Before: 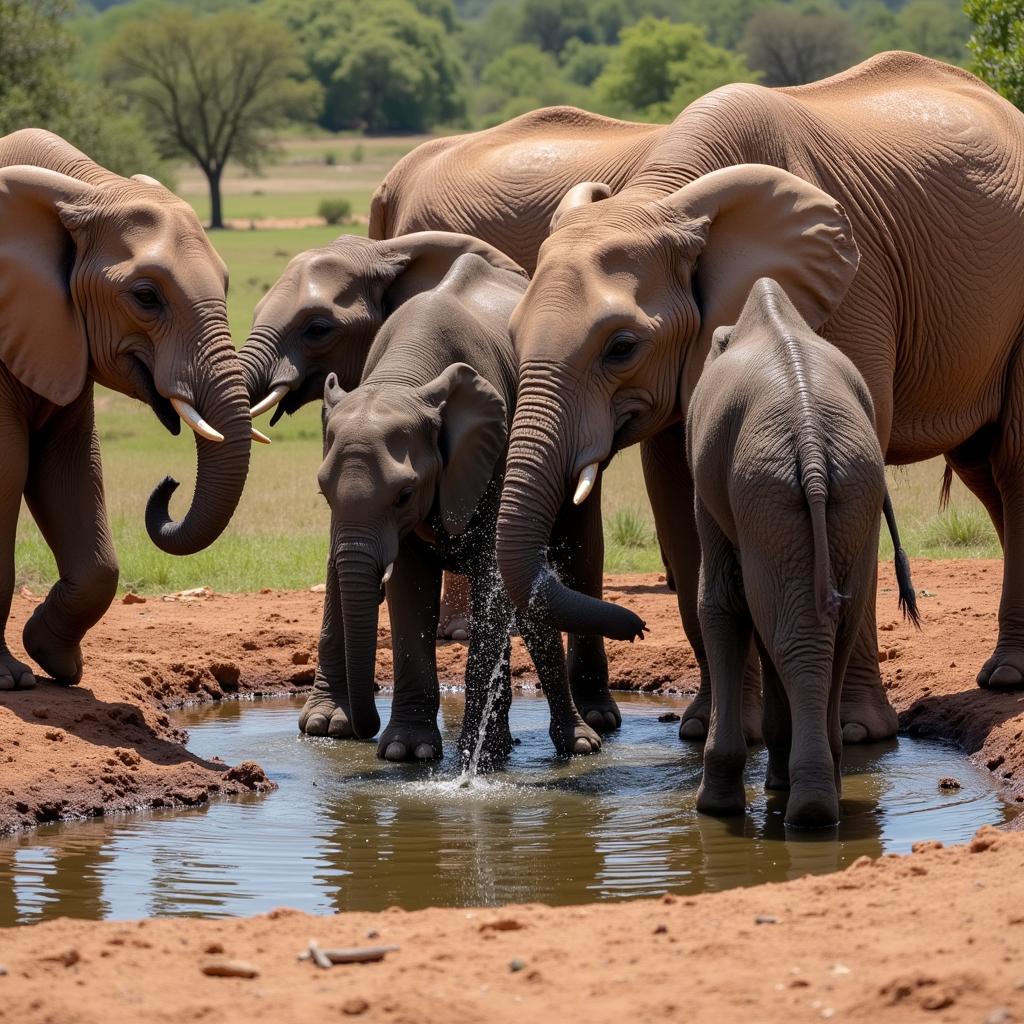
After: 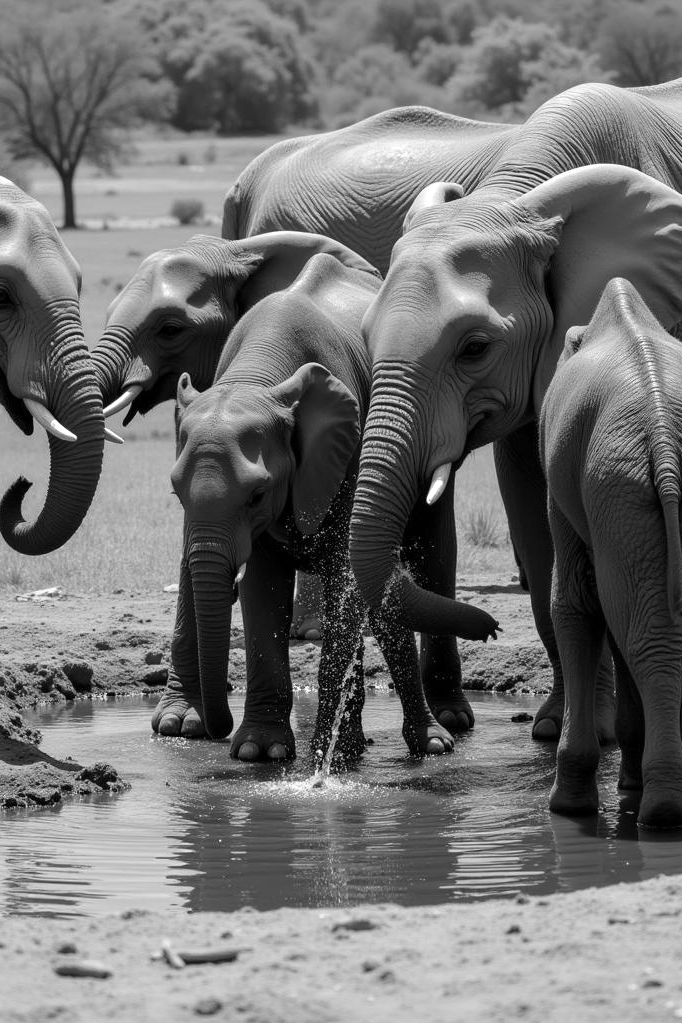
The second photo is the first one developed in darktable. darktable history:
exposure: exposure 0.2 EV, compensate highlight preservation false
crop and rotate: left 14.385%, right 18.948%
monochrome: a 2.21, b -1.33, size 2.2
